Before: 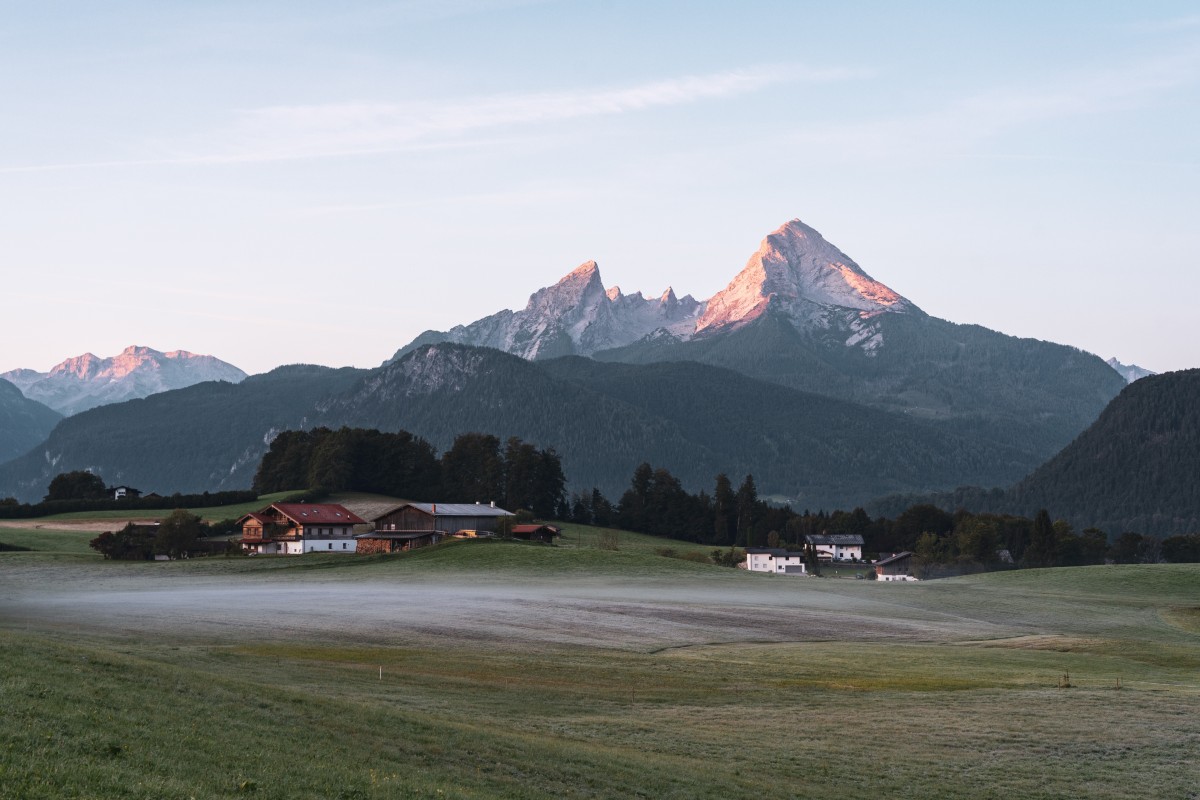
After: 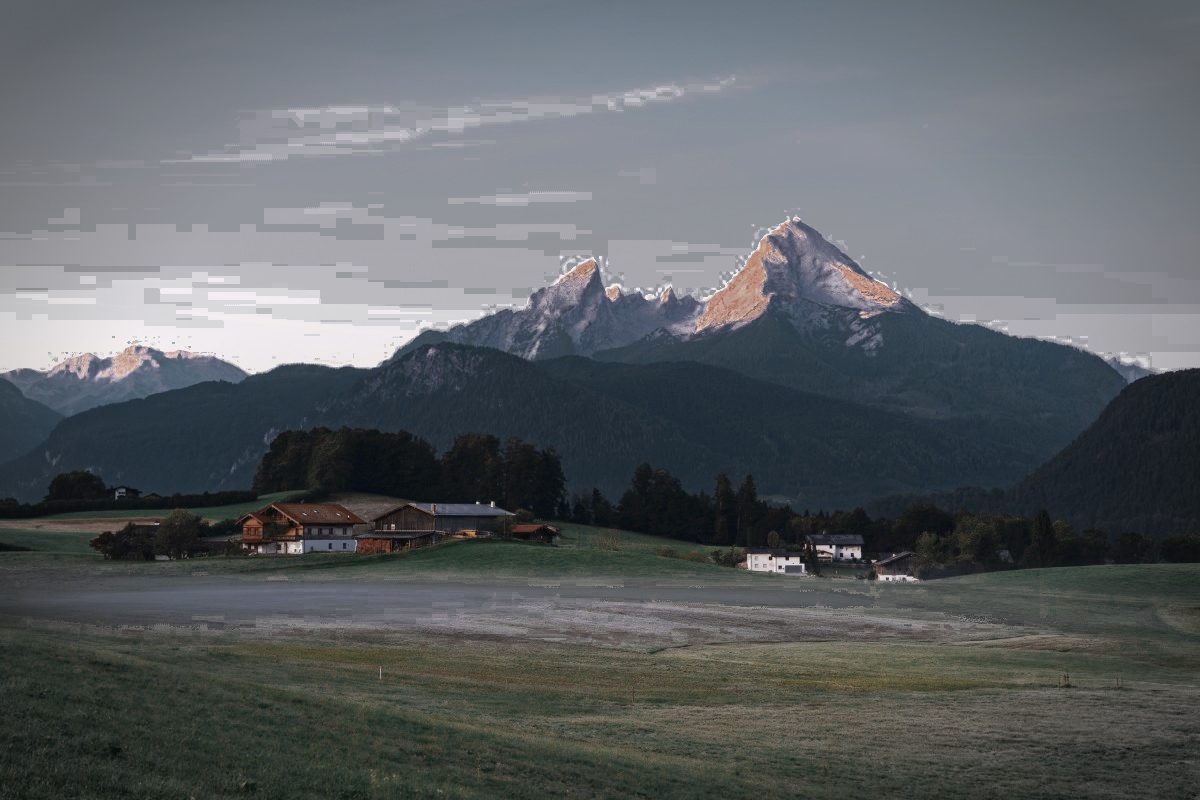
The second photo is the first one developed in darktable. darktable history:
color zones: curves: ch0 [(0, 0.5) (0.125, 0.4) (0.25, 0.5) (0.375, 0.4) (0.5, 0.4) (0.625, 0.35) (0.75, 0.35) (0.875, 0.5)]; ch1 [(0, 0.35) (0.125, 0.45) (0.25, 0.35) (0.375, 0.35) (0.5, 0.35) (0.625, 0.35) (0.75, 0.45) (0.875, 0.35)]; ch2 [(0, 0.6) (0.125, 0.5) (0.25, 0.5) (0.375, 0.6) (0.5, 0.6) (0.625, 0.5) (0.75, 0.5) (0.875, 0.5)], process mode strong
vignetting: fall-off start 78.44%, width/height ratio 1.329
